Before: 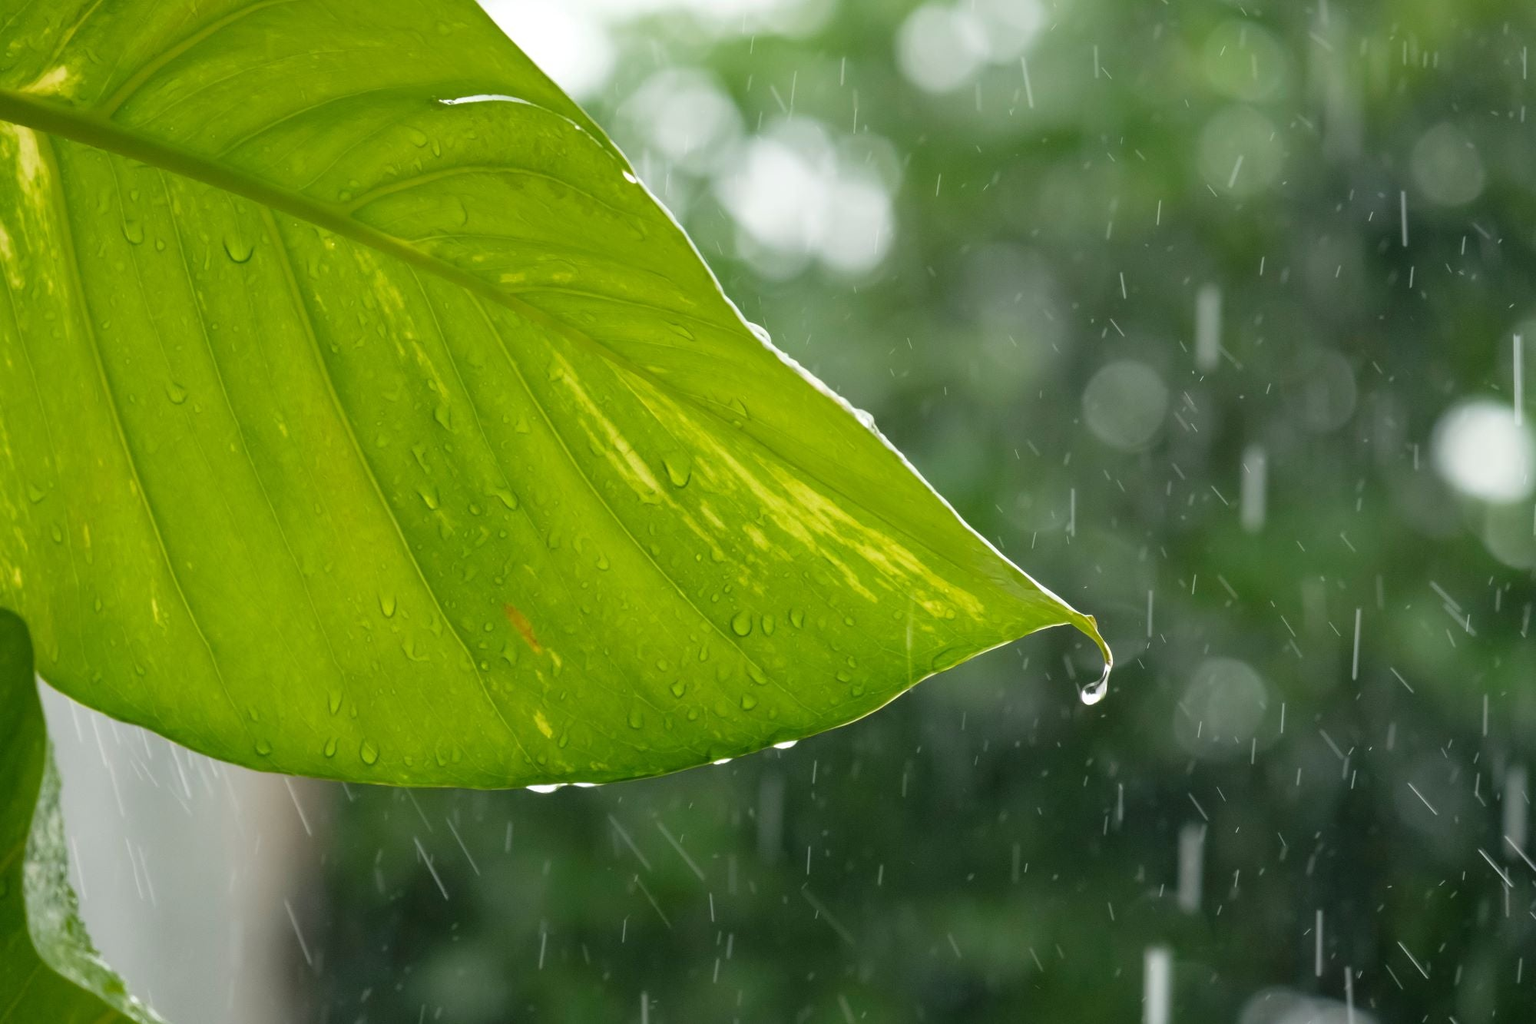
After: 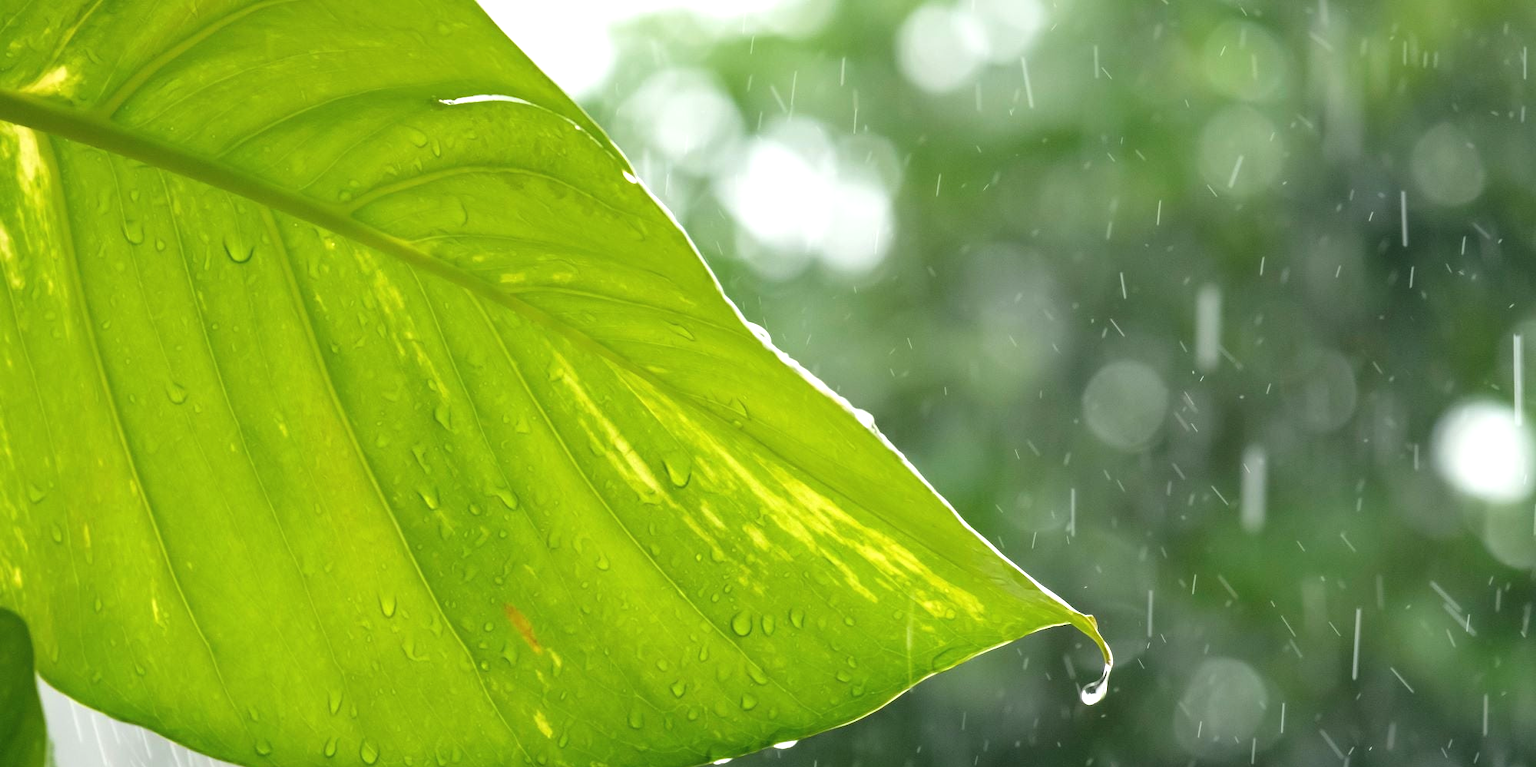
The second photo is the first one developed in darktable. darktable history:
exposure: black level correction -0.002, exposure 0.54 EV, compensate highlight preservation false
crop: bottom 24.967%
